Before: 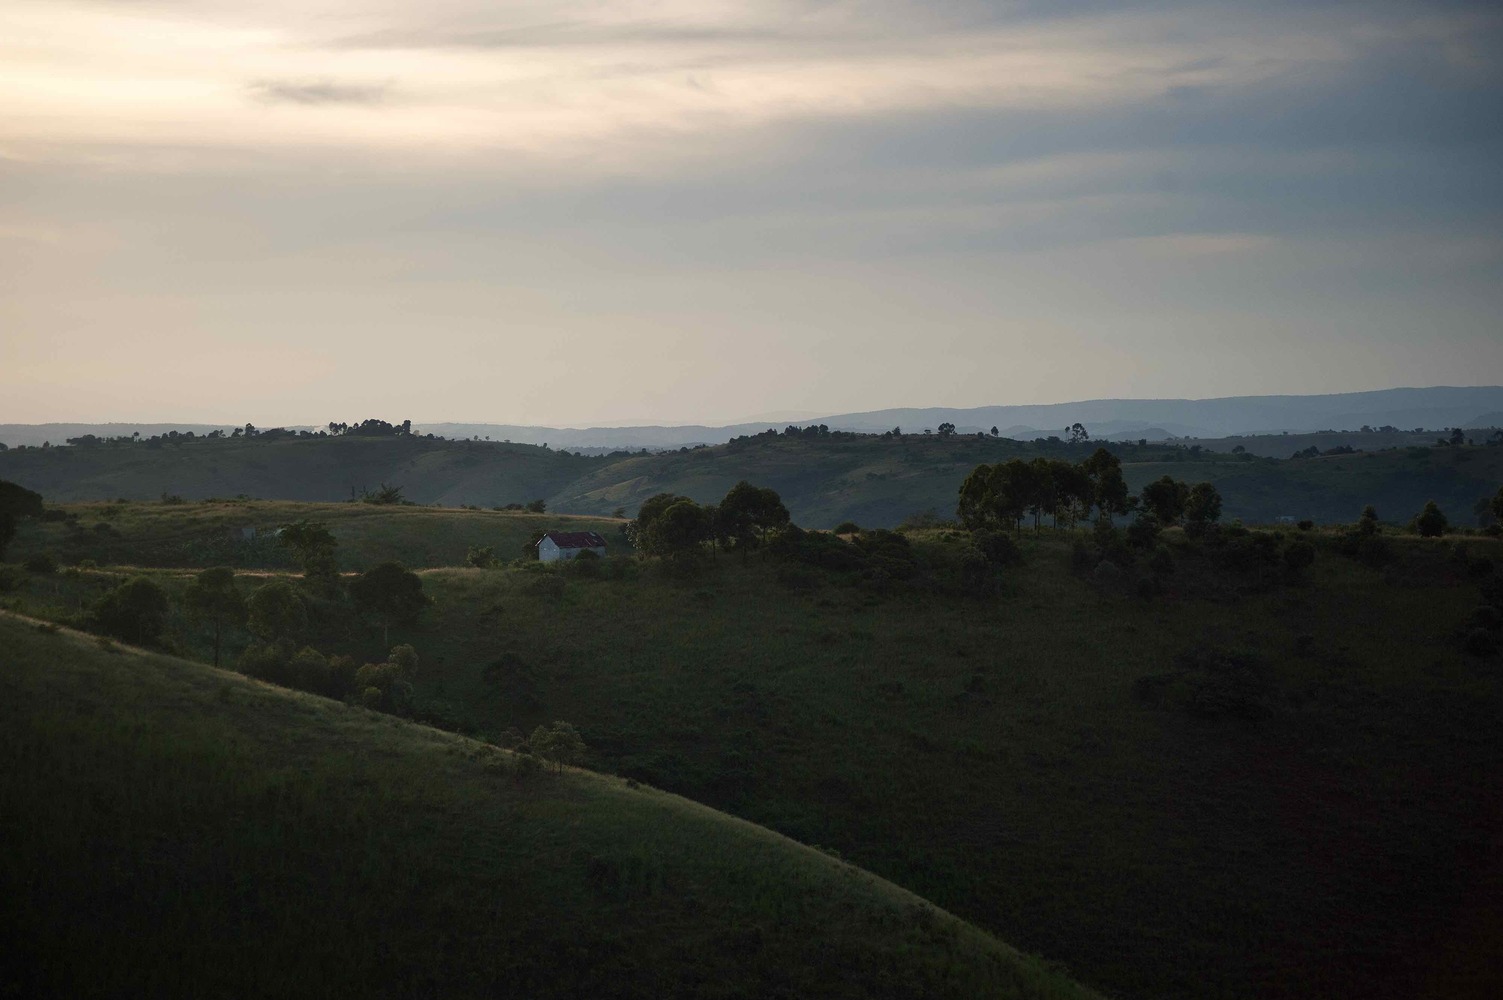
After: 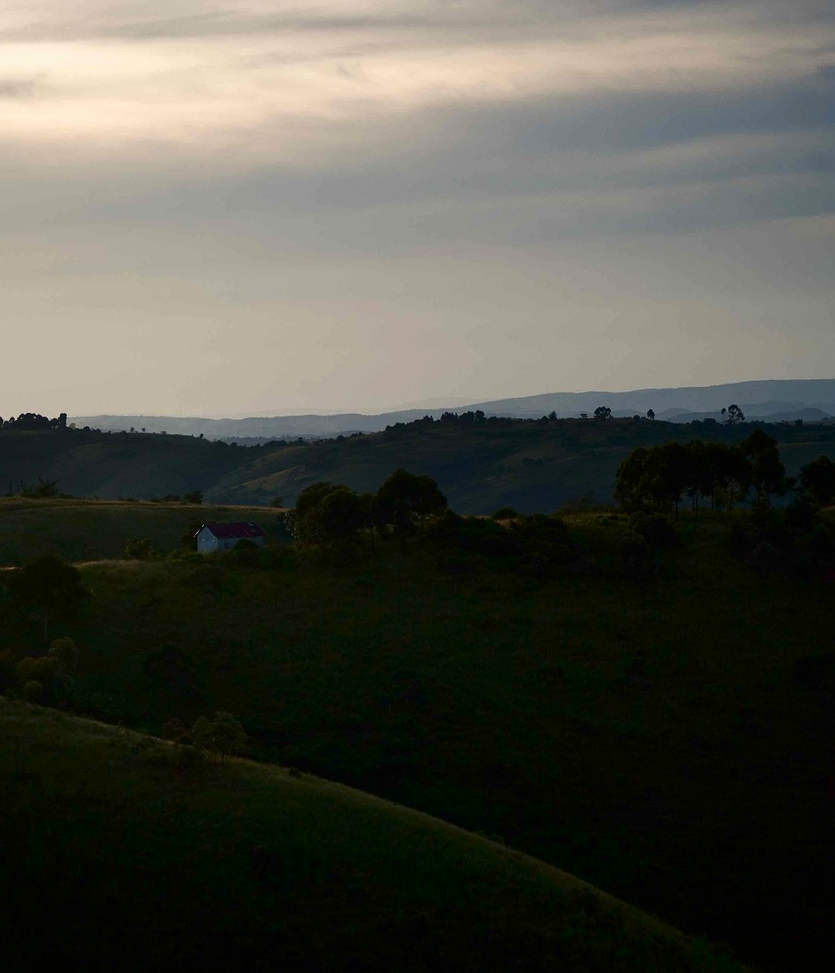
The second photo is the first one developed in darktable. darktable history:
rotate and perspective: rotation -1°, crop left 0.011, crop right 0.989, crop top 0.025, crop bottom 0.975
contrast brightness saturation: contrast 0.13, brightness -0.24, saturation 0.14
crop and rotate: left 22.516%, right 21.234%
